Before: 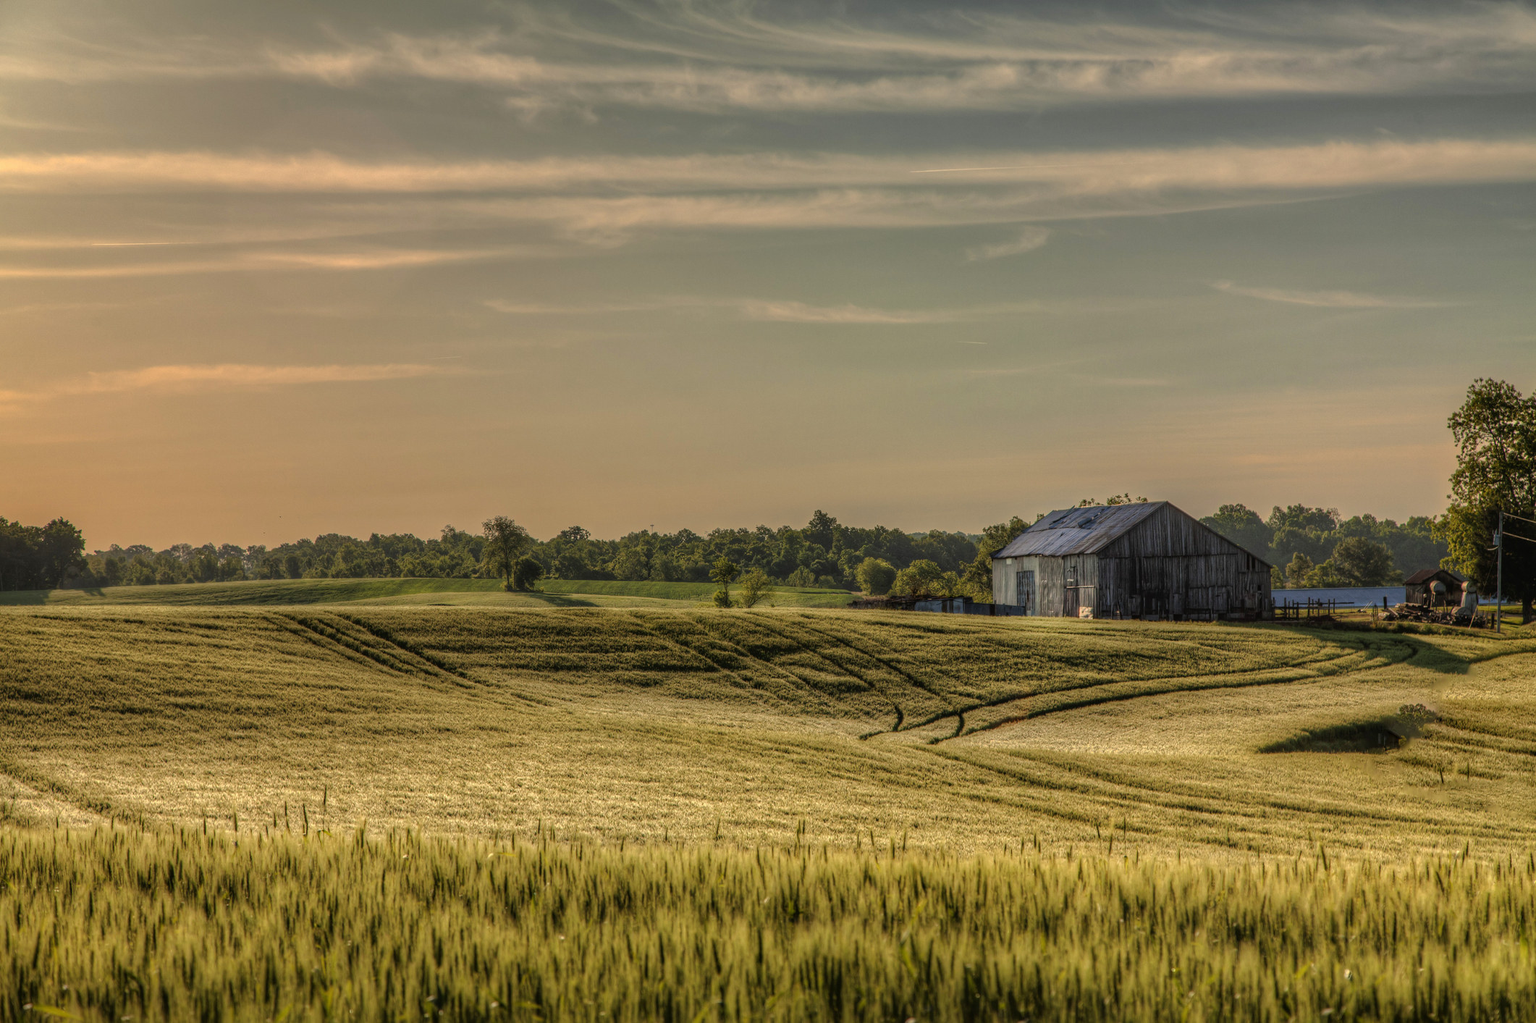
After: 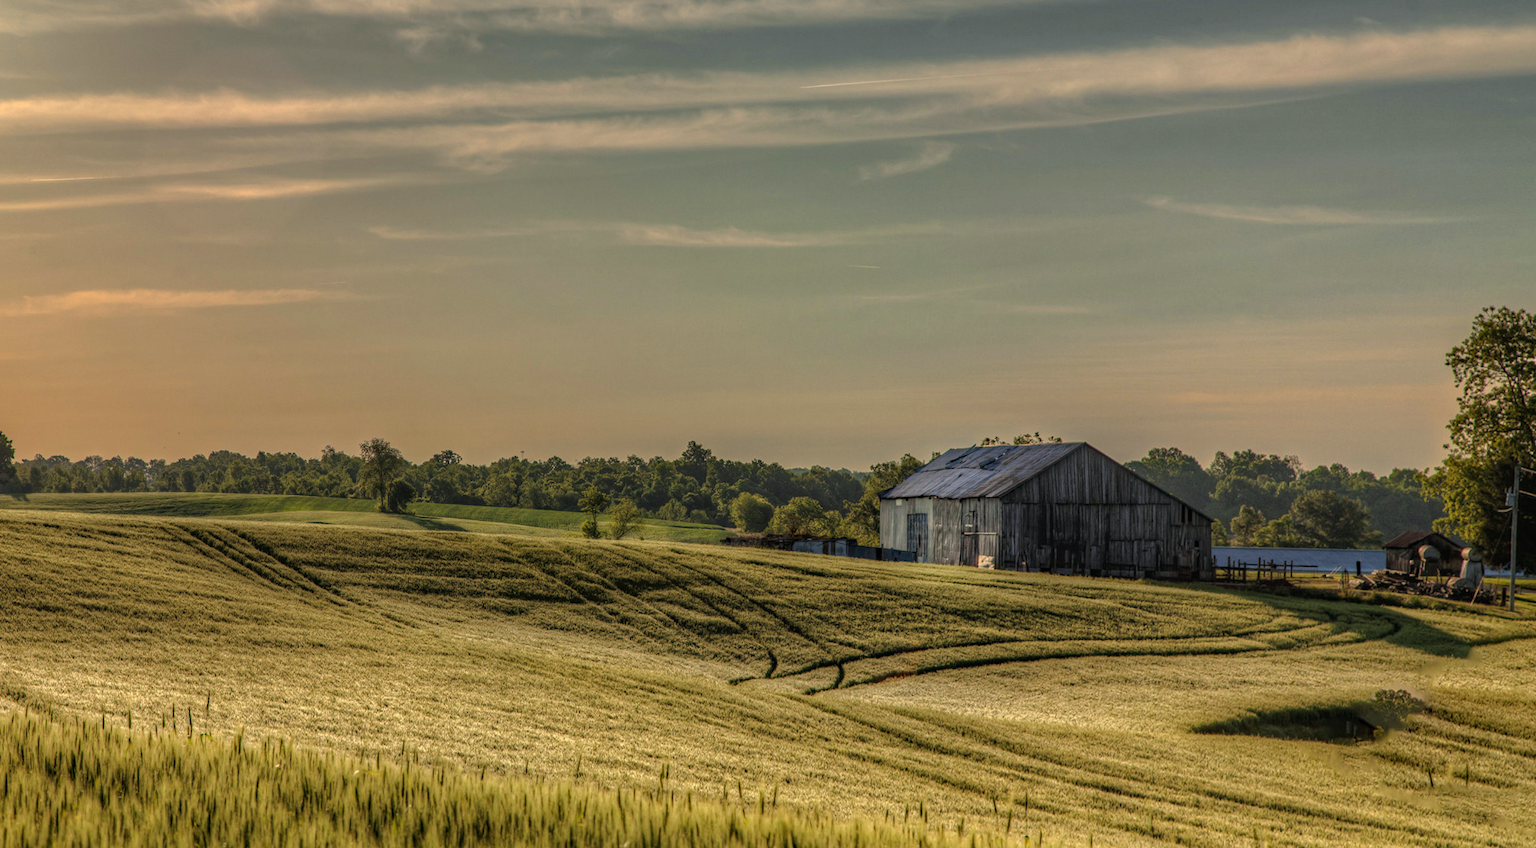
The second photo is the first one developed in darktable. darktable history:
haze removal: compatibility mode true, adaptive false
crop: left 1.964%, top 3.251%, right 1.122%, bottom 4.933%
rotate and perspective: rotation 1.69°, lens shift (vertical) -0.023, lens shift (horizontal) -0.291, crop left 0.025, crop right 0.988, crop top 0.092, crop bottom 0.842
